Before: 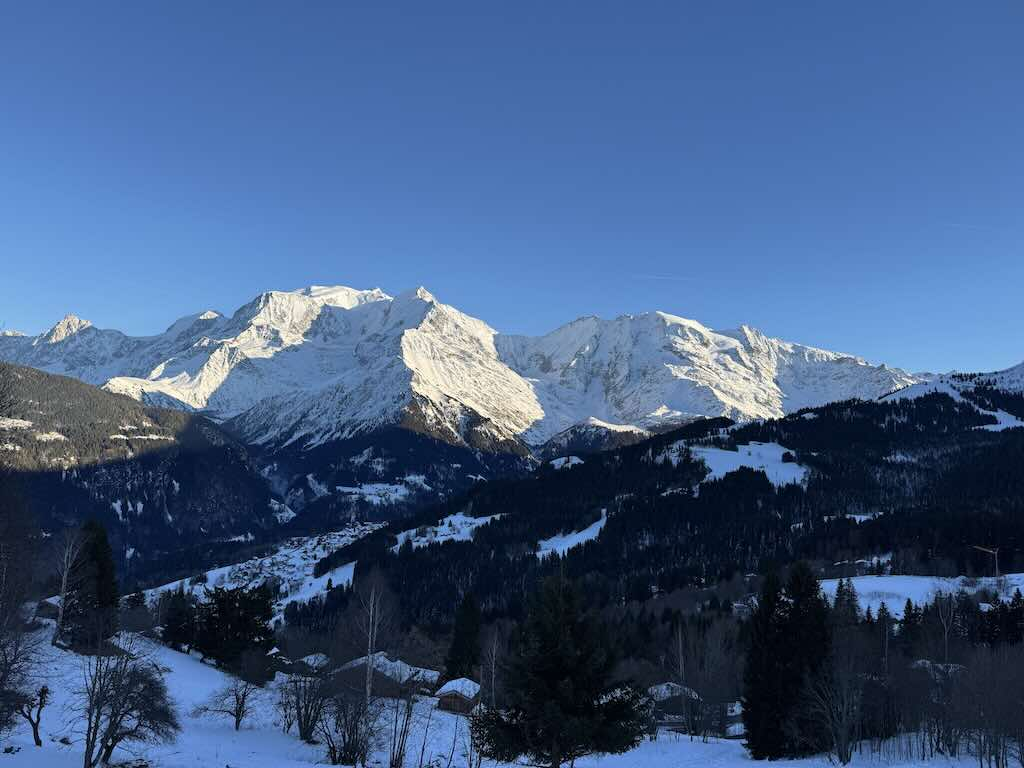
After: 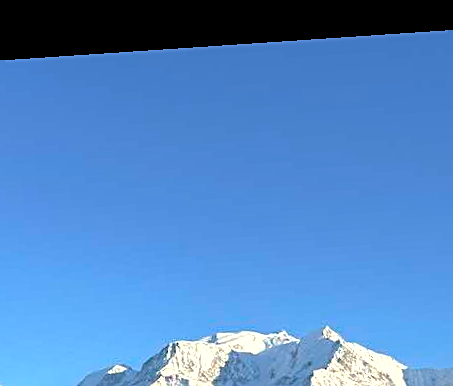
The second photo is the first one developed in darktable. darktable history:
crop and rotate: left 10.817%, top 0.062%, right 47.194%, bottom 53.626%
rotate and perspective: rotation -4.2°, shear 0.006, automatic cropping off
color correction: highlights b* 3
sharpen: on, module defaults
shadows and highlights: on, module defaults
exposure: exposure 0.6 EV, compensate highlight preservation false
